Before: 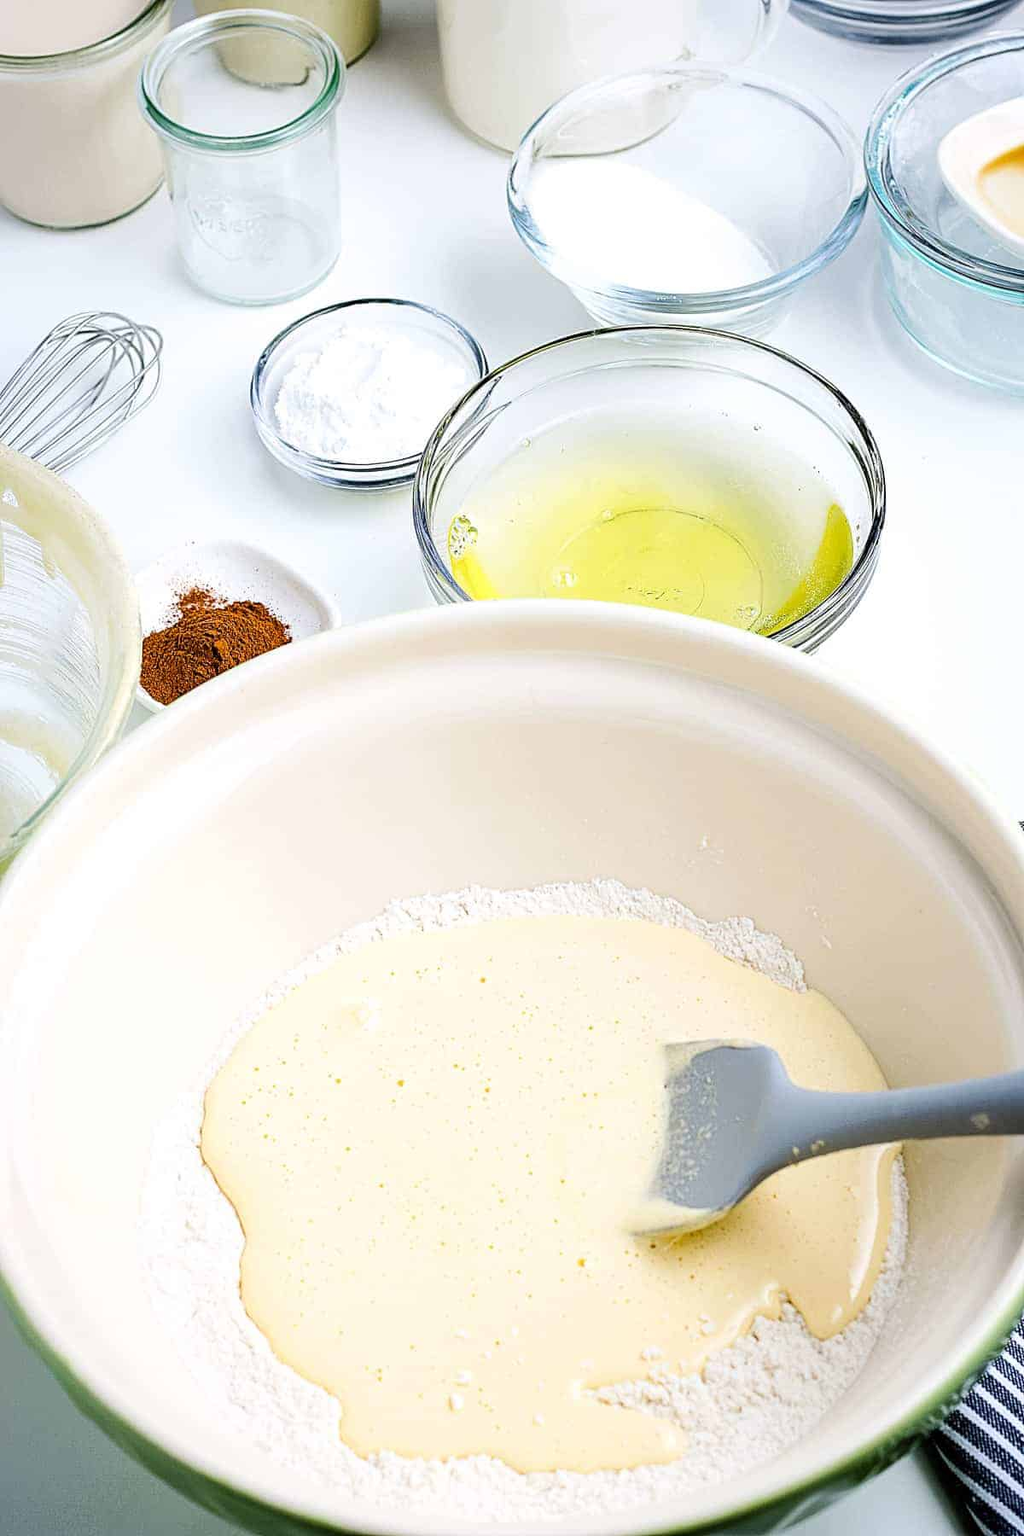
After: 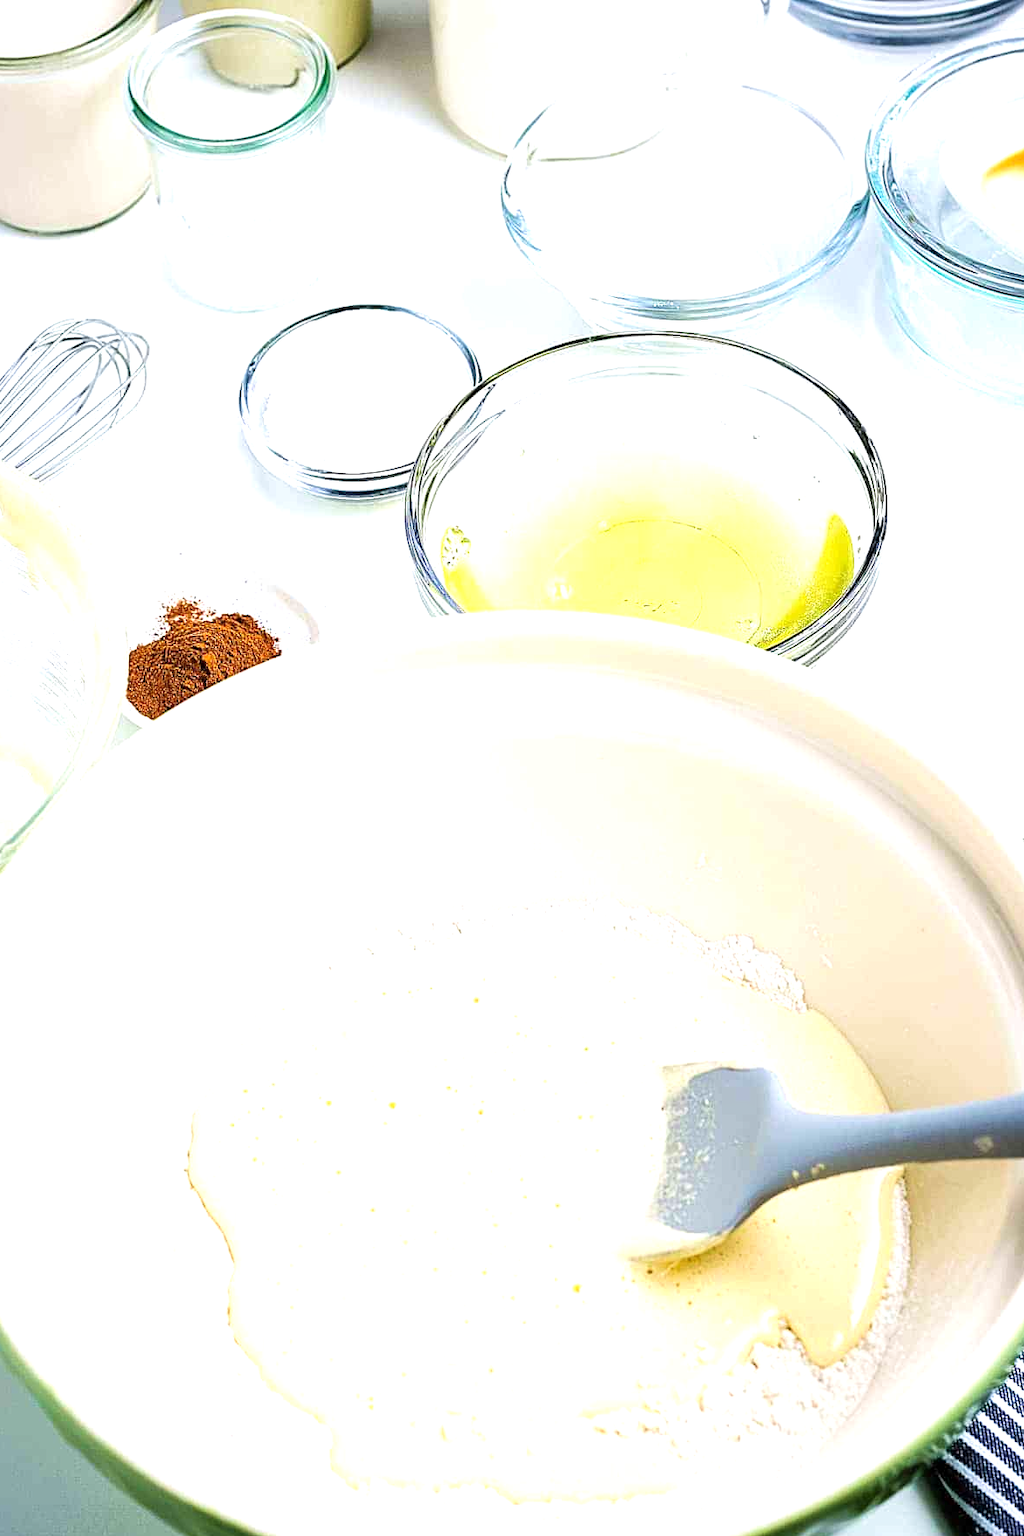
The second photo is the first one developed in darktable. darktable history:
velvia: on, module defaults
local contrast: mode bilateral grid, contrast 14, coarseness 35, detail 104%, midtone range 0.2
exposure: exposure 0.602 EV, compensate exposure bias true, compensate highlight preservation false
crop: left 1.636%, right 0.28%, bottom 1.95%
